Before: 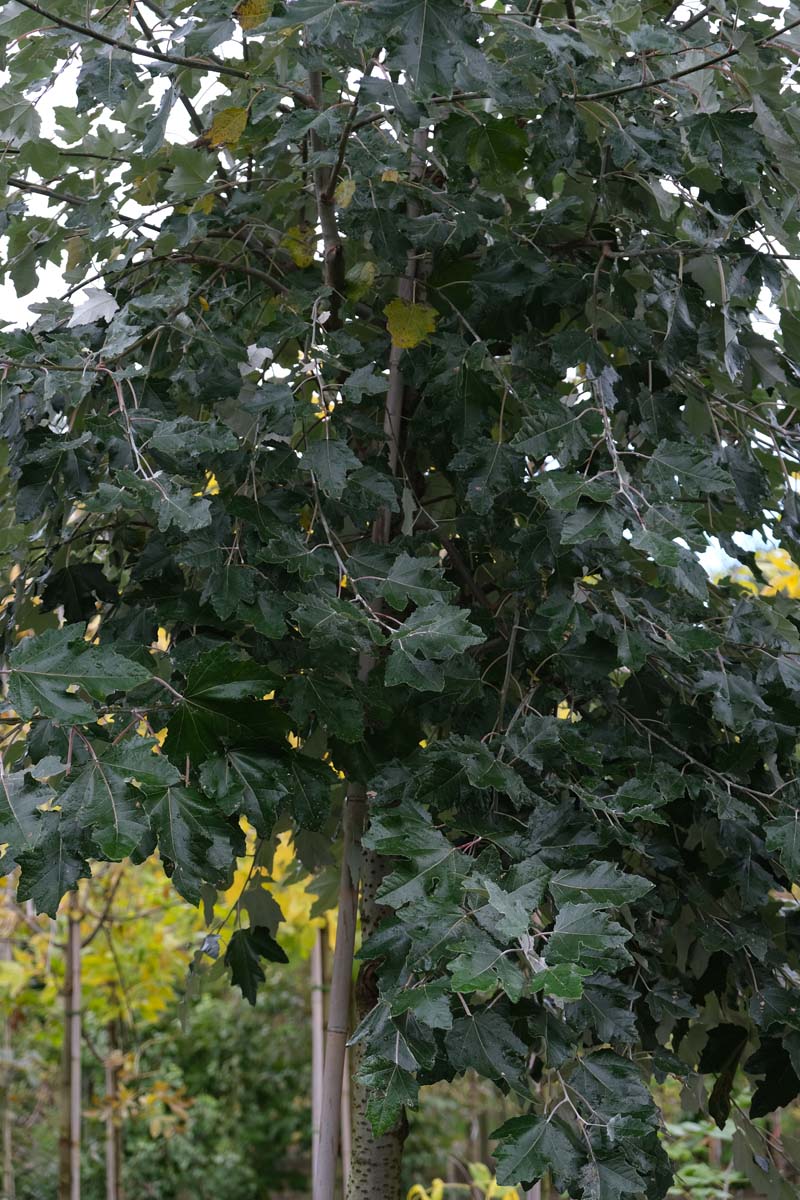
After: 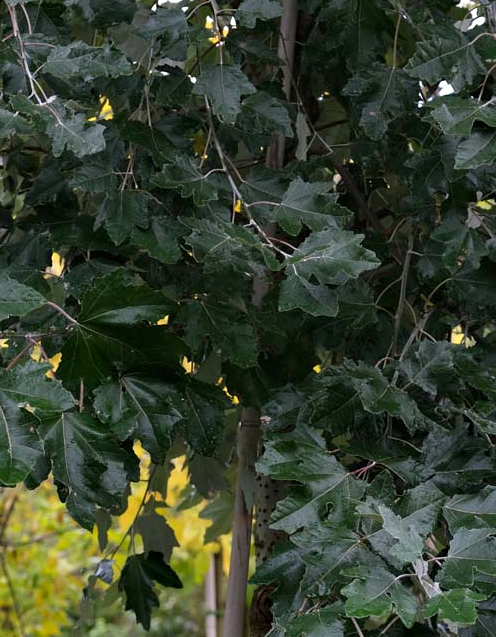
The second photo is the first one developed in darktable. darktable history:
crop: left 13.312%, top 31.28%, right 24.627%, bottom 15.582%
exposure: compensate highlight preservation false
contrast equalizer: octaves 7, y [[0.528 ×6], [0.514 ×6], [0.362 ×6], [0 ×6], [0 ×6]]
